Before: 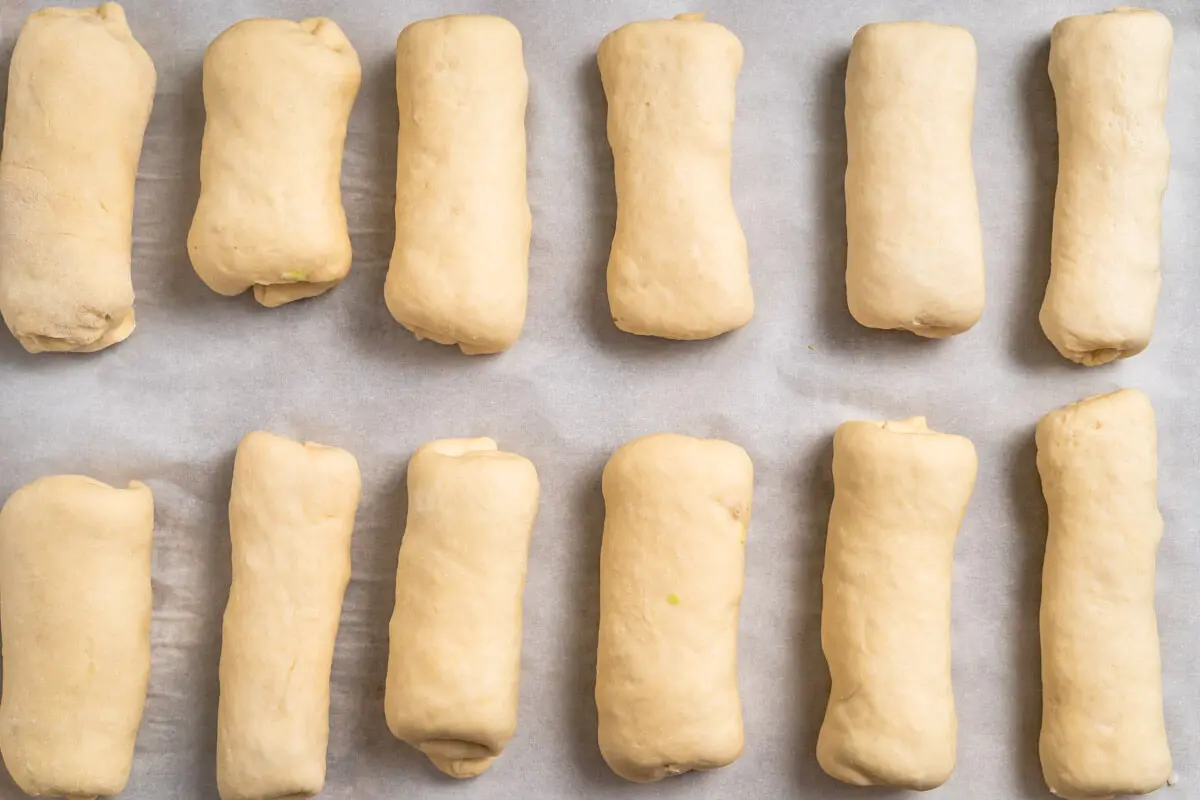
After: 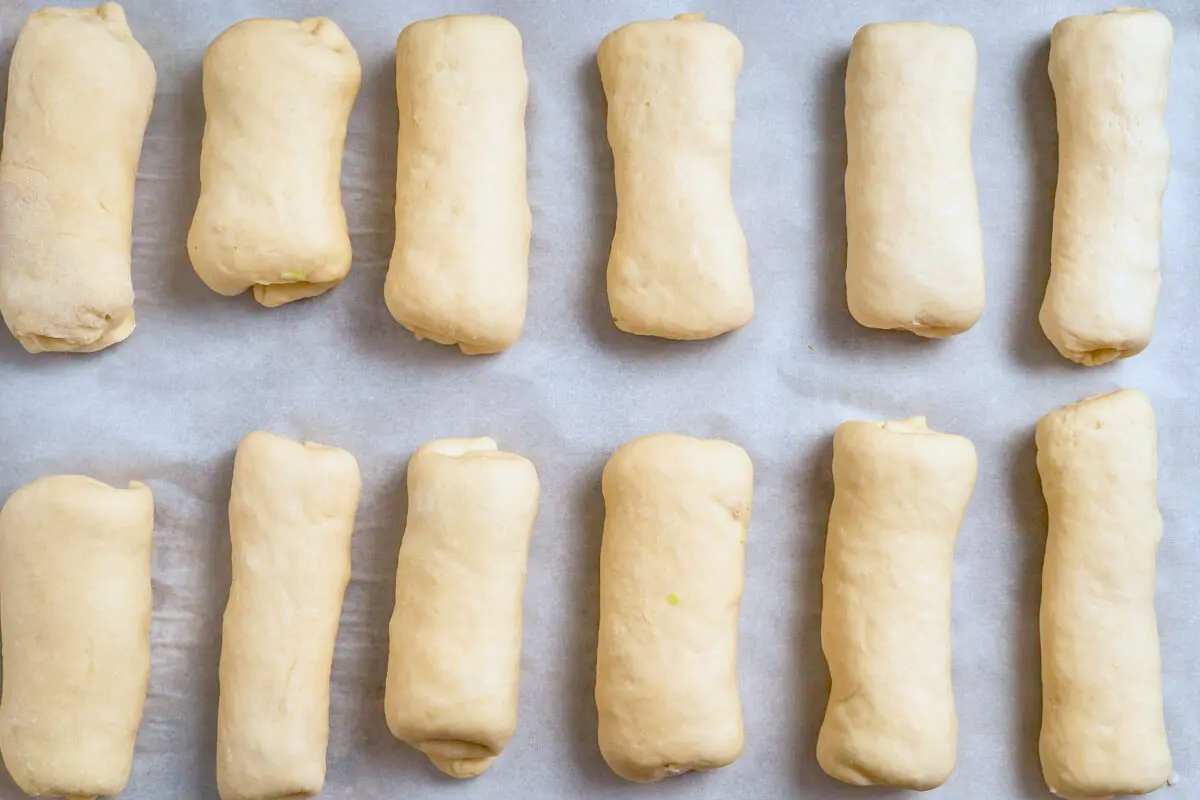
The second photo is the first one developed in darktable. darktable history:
color balance rgb: shadows lift › hue 87.18°, global offset › luminance 0.774%, perceptual saturation grading › global saturation 24.056%, perceptual saturation grading › highlights -23.903%, perceptual saturation grading › mid-tones 24.311%, perceptual saturation grading › shadows 38.907%, perceptual brilliance grading › global brilliance 2.566%, perceptual brilliance grading › highlights -3.061%, perceptual brilliance grading › shadows 3.82%
color calibration: illuminant custom, x 0.368, y 0.373, temperature 4349.93 K
